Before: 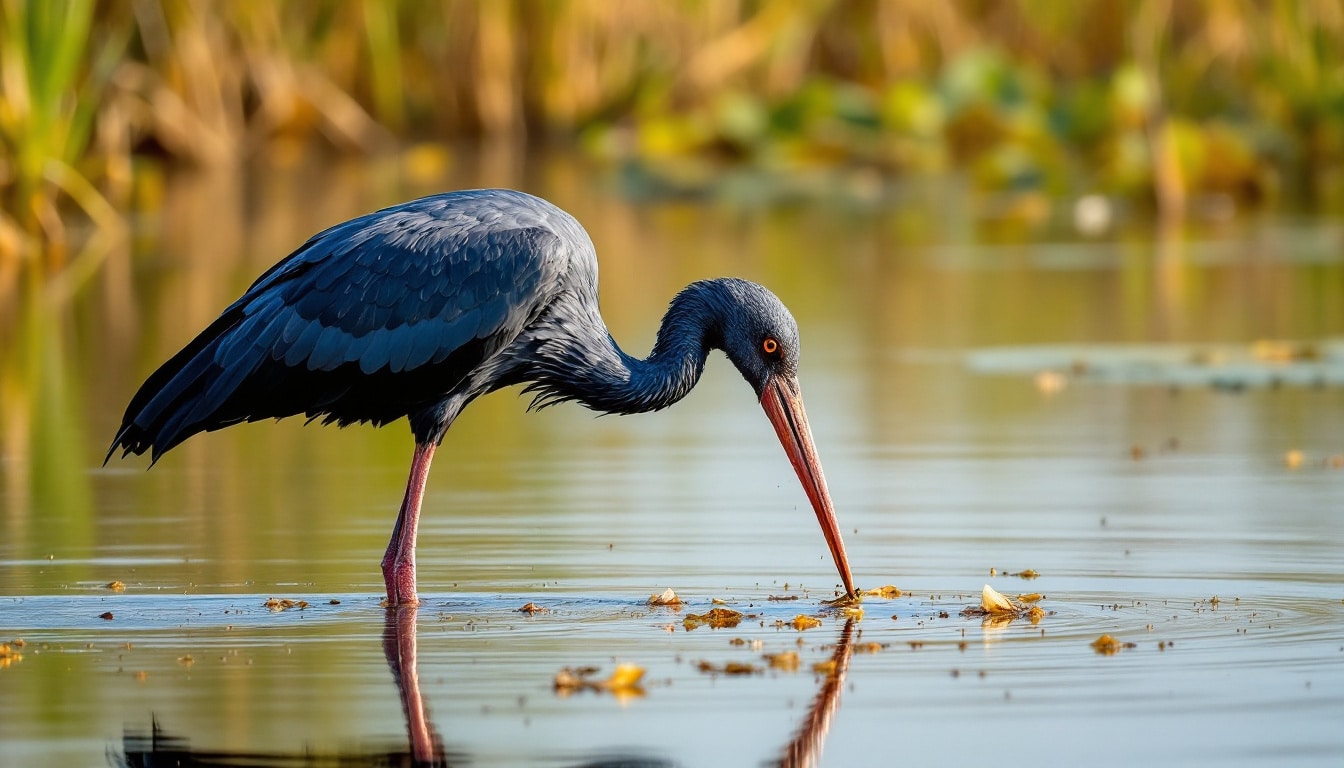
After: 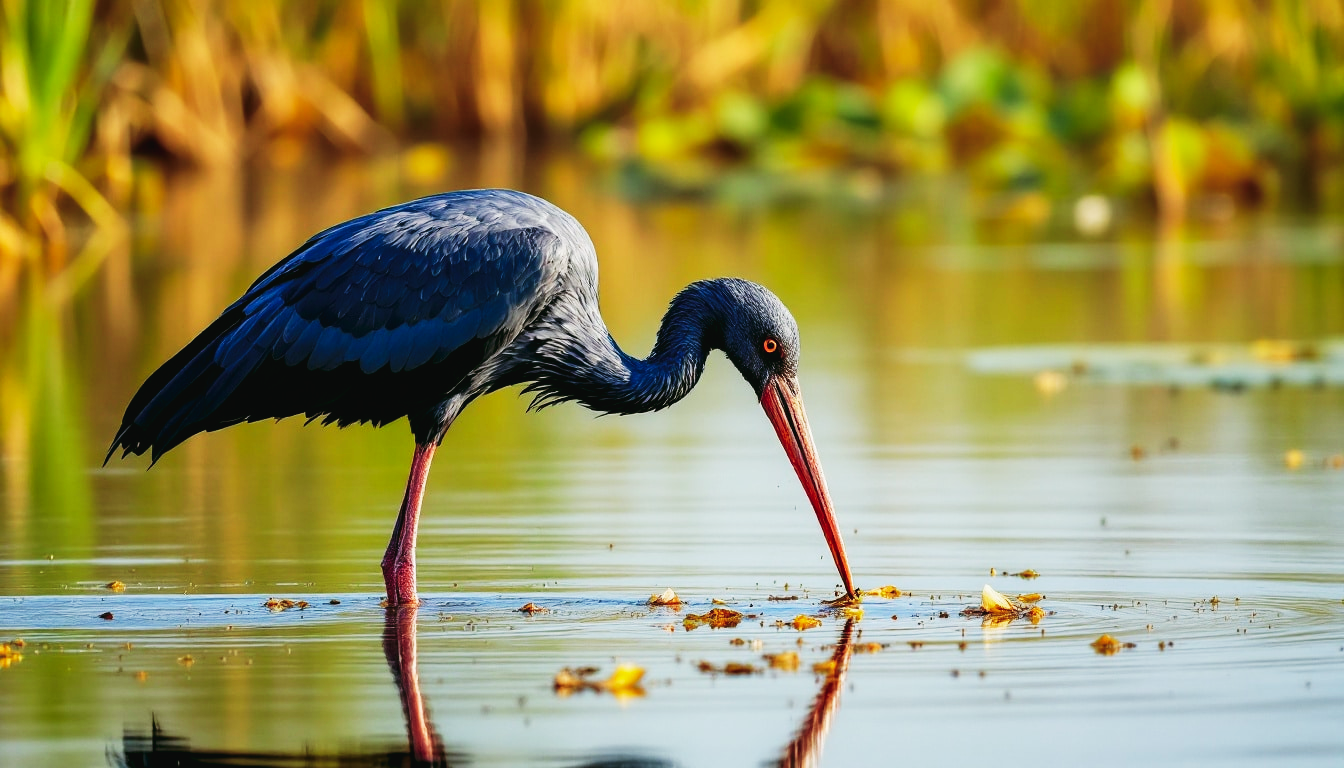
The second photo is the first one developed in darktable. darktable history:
tone curve: curves: ch0 [(0, 0) (0.003, 0.025) (0.011, 0.025) (0.025, 0.025) (0.044, 0.026) (0.069, 0.033) (0.1, 0.053) (0.136, 0.078) (0.177, 0.108) (0.224, 0.153) (0.277, 0.213) (0.335, 0.286) (0.399, 0.372) (0.468, 0.467) (0.543, 0.565) (0.623, 0.675) (0.709, 0.775) (0.801, 0.863) (0.898, 0.936) (1, 1)], preserve colors none
color look up table: target L [93.11, 92.42, 89.63, 85.12, 84.13, 77.59, 72.28, 70.69, 69.29, 55.62, 46.47, 47.23, 27.68, 200.09, 89.66, 90.83, 83.61, 75.1, 65.86, 66.34, 58.96, 59, 52.21, 54.6, 51.41, 38.23, 30.31, 35.36, 15.55, 3.71, 88.64, 76.15, 57.46, 57.88, 48.82, 48.66, 49.49, 52.04, 46.12, 36.32, 37.37, 22, 21.25, 22.72, 69.62, 68.22, 64.6, 53.32, 42.24], target a [-20.29, -37.56, -45.8, -70.01, -81.04, -69.62, -40.42, -54.58, -27.62, -18.66, -26.82, -36.03, -20.44, 0, -6.32, -21, 5.913, 27.92, 30.08, 2.202, 52.66, 47.52, 64.64, 32.42, 60.02, 0.378, 7.614, 44.47, 28.49, -11.21, 5.149, 41.41, 65.91, 77.04, 14.66, 35.95, 28.71, 63.71, 58.41, 46.09, 52.25, 16.79, 35.32, 38.25, -28.96, -3.921, -7.417, -8.78, -4.269], target b [28.41, 83.59, 1.888, 23.79, 71.64, 64.06, 50.83, 39.17, 56.37, 29.3, 4.263, 36, 26.43, 0, 50.85, 82.25, 3.267, 9.384, 44.69, 50.9, 14.88, 52.63, 53.5, 49.41, 42.34, 35.22, 14.68, 19.51, 17.11, 5.722, -14.03, -33.59, -19.62, -55.85, -73.66, -44.61, -1.046, 3.06, -19.97, -94.04, -55.75, -35.27, -11.83, -58.49, -30.78, -11.56, -49.69, -38.62, -13.34], num patches 49
